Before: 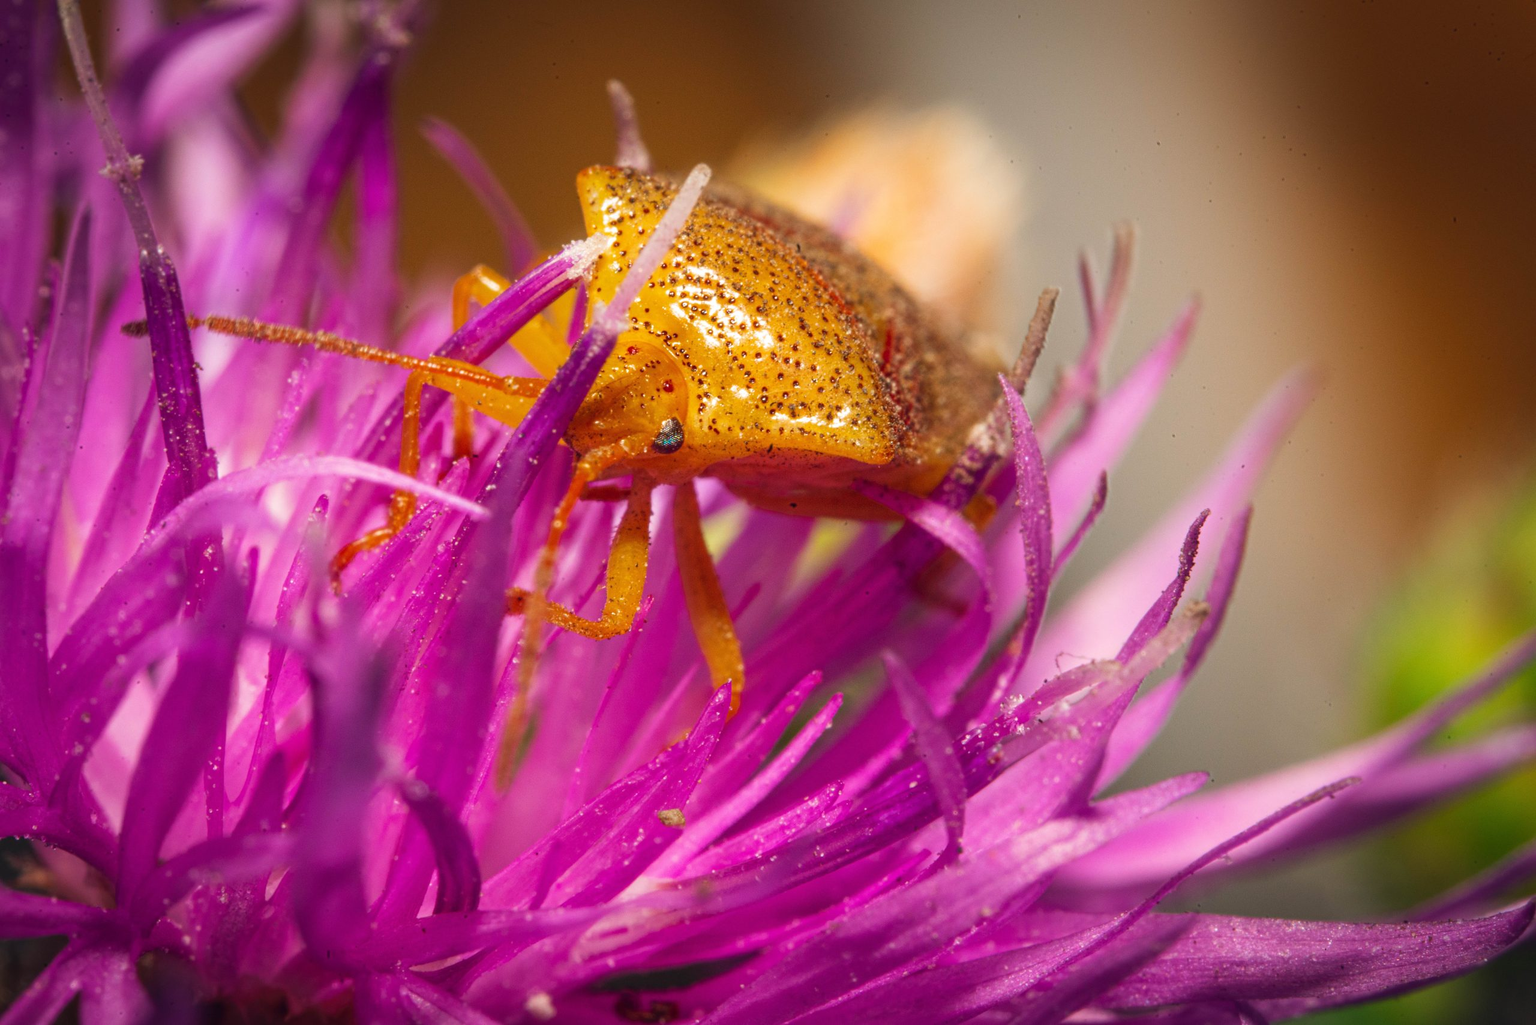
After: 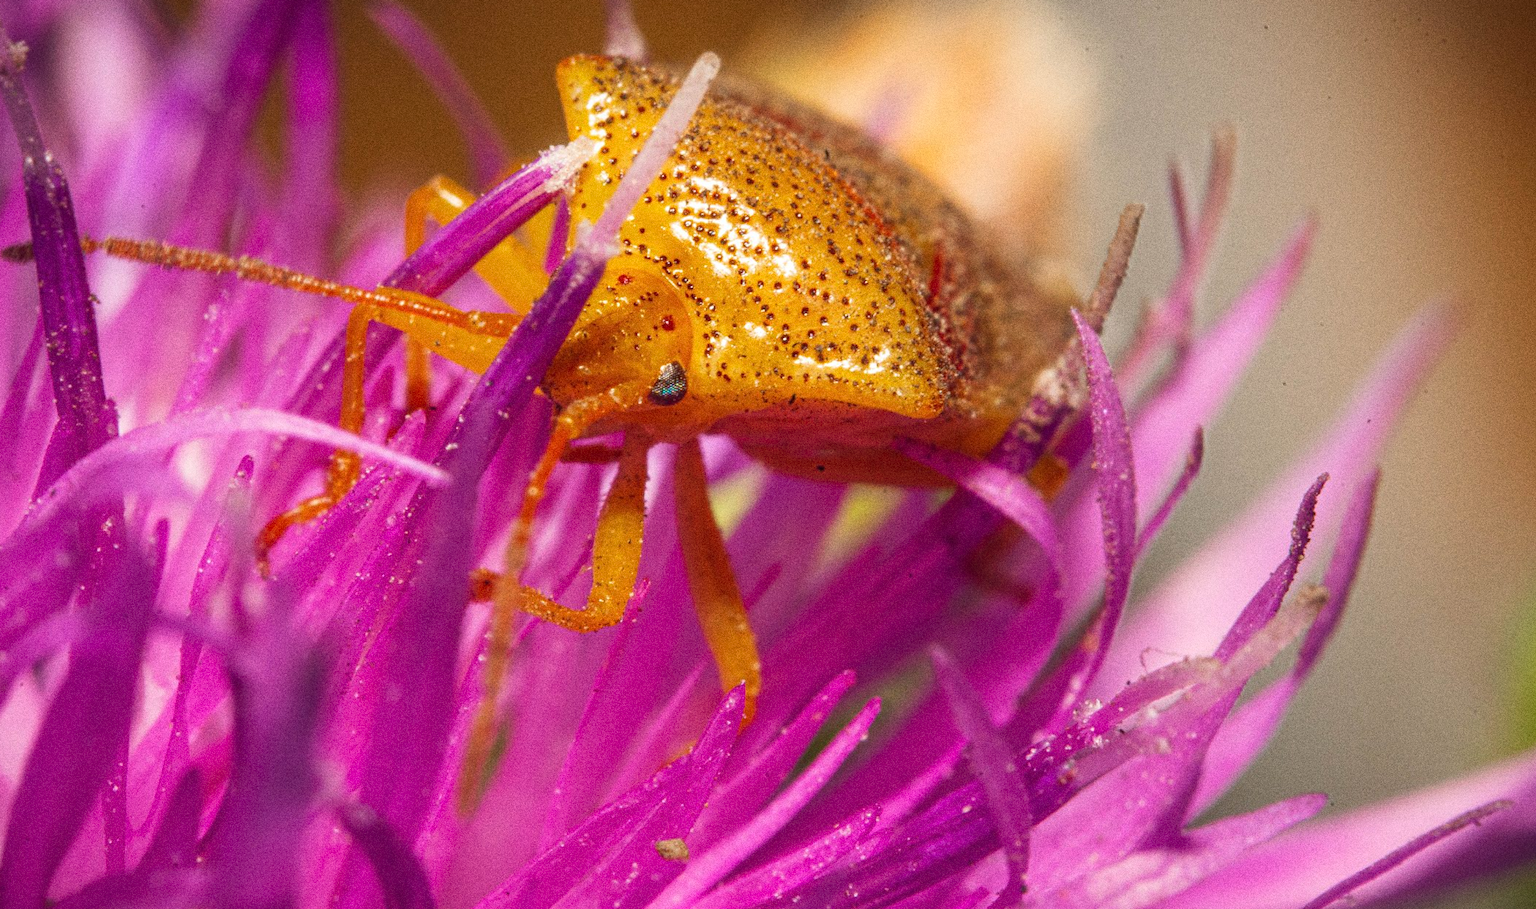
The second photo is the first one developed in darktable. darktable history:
crop: left 7.856%, top 11.836%, right 10.12%, bottom 15.387%
grain: coarseness 0.09 ISO, strength 40%
